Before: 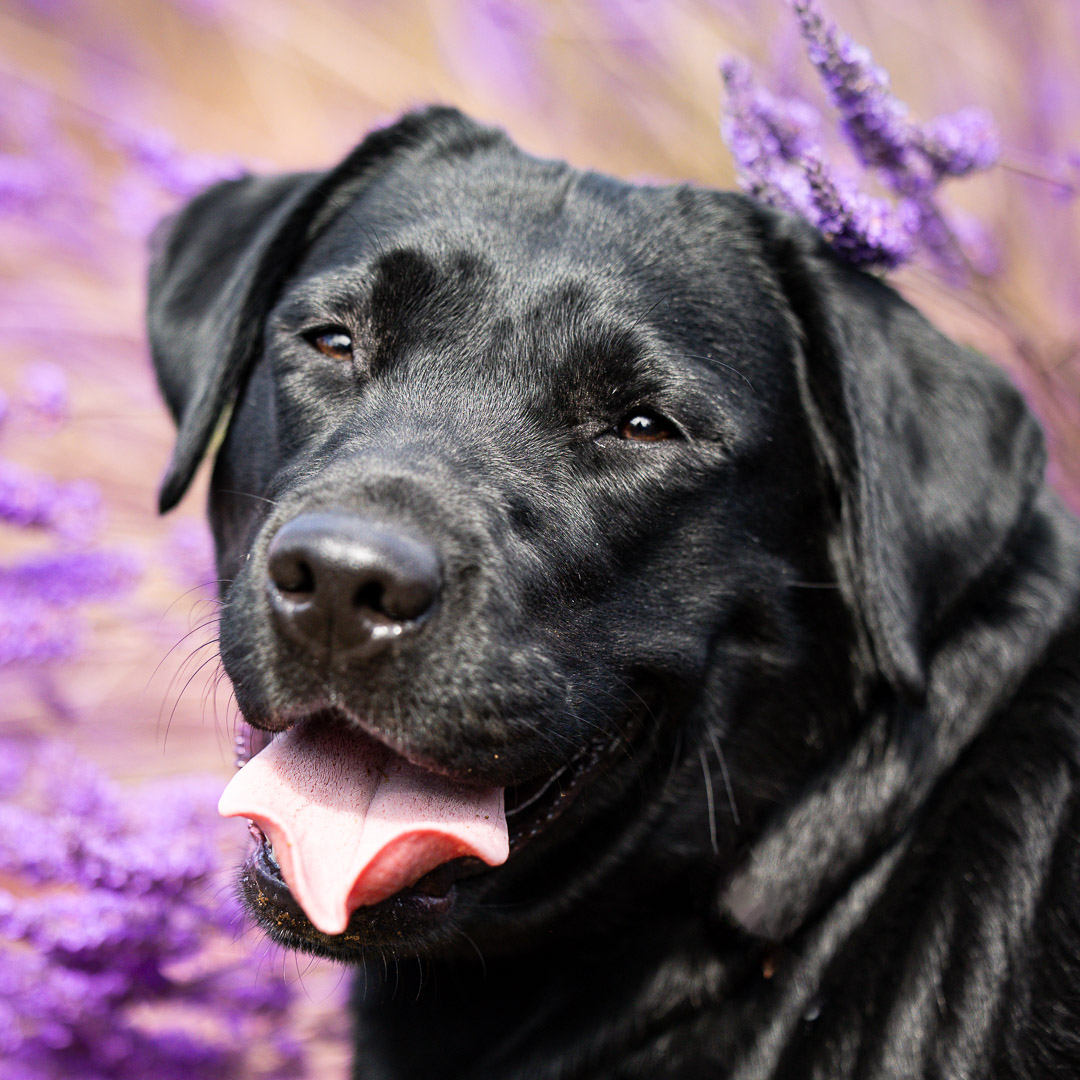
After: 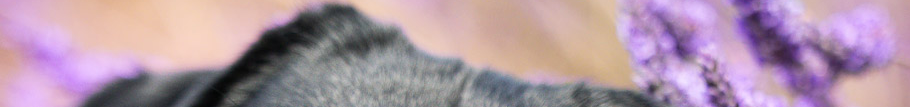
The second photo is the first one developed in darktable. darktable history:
shadows and highlights: shadows 20.55, highlights -20.99, soften with gaussian
crop and rotate: left 9.644%, top 9.491%, right 6.021%, bottom 80.509%
